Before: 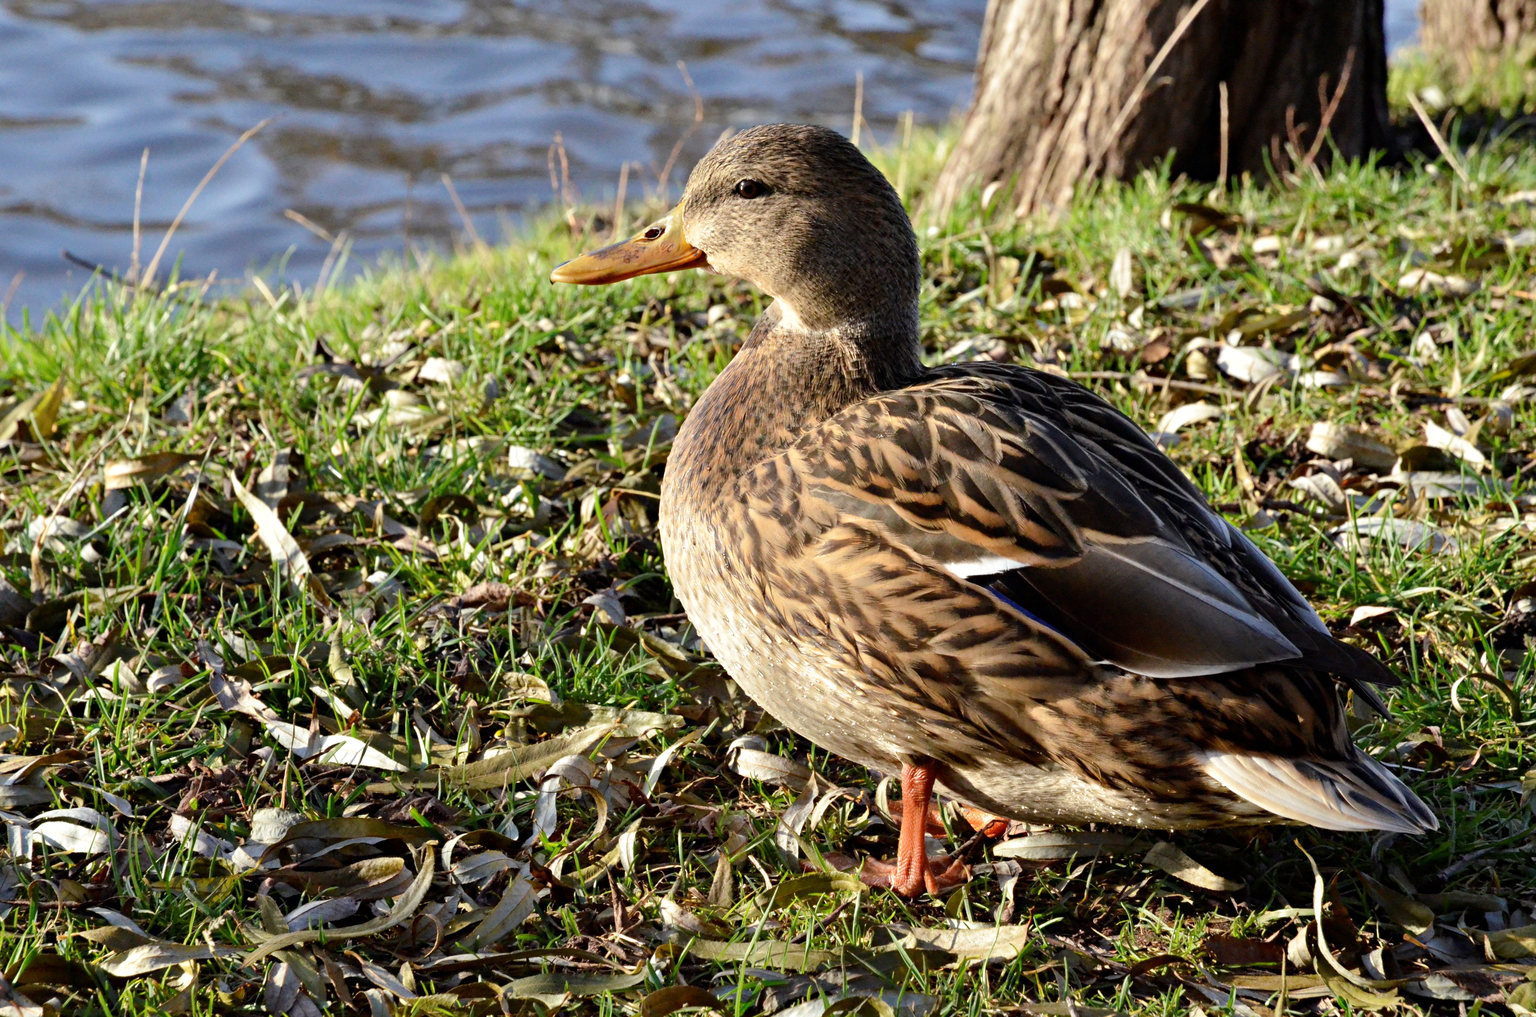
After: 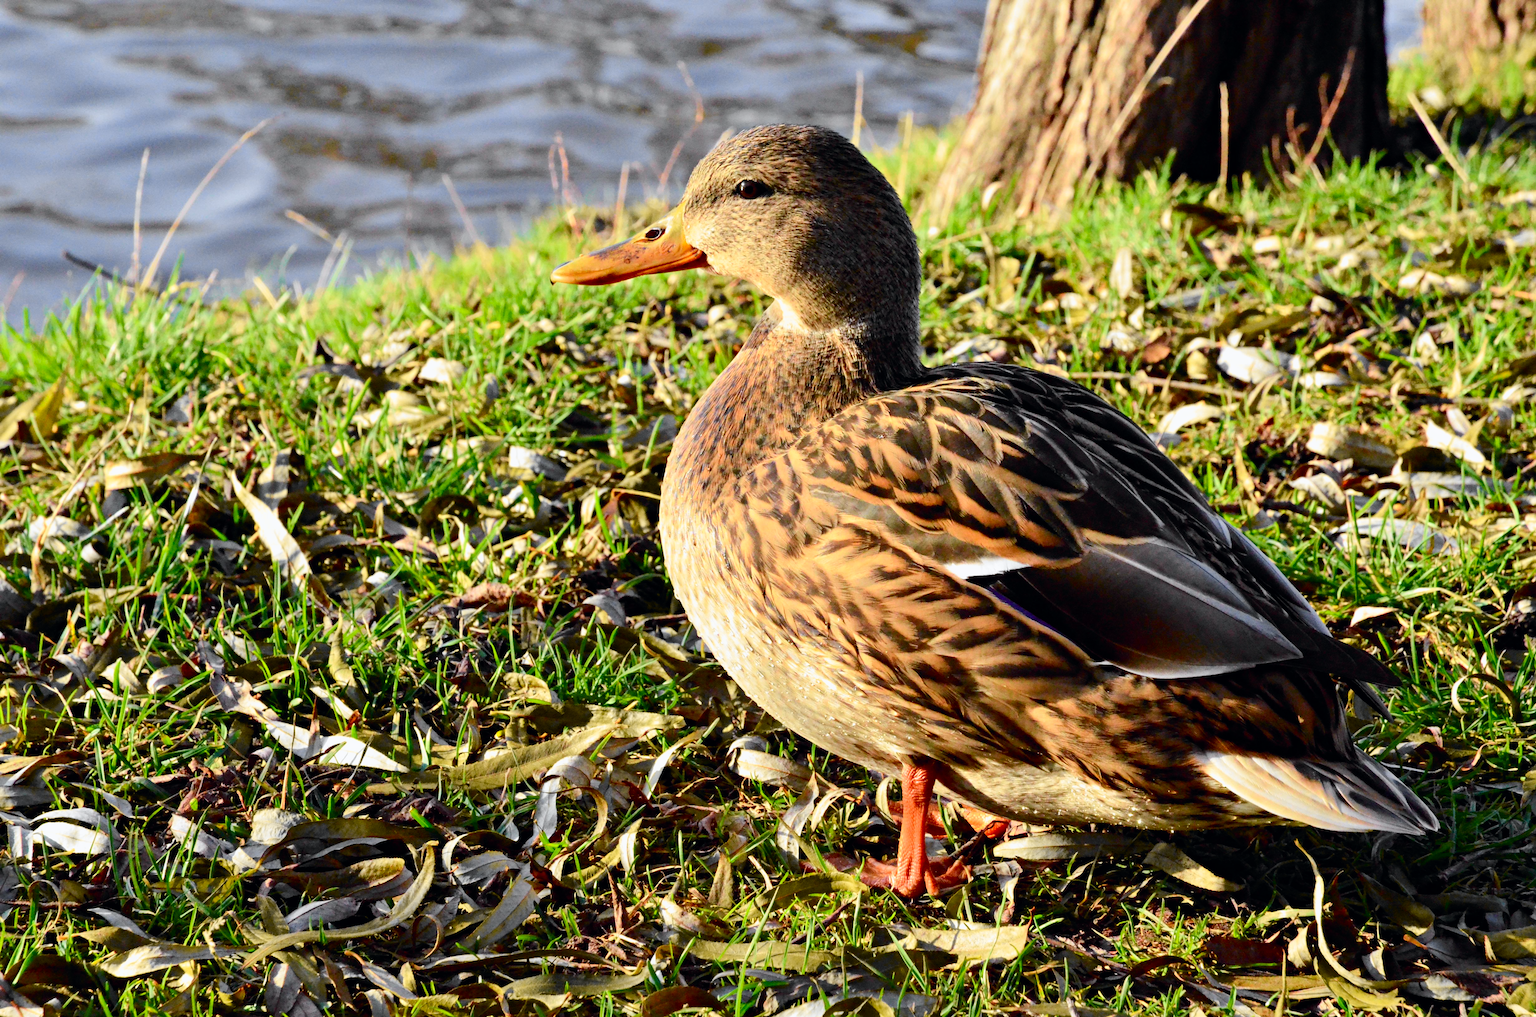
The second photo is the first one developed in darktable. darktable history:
tone curve: curves: ch0 [(0, 0) (0.071, 0.047) (0.266, 0.26) (0.491, 0.552) (0.753, 0.818) (1, 0.983)]; ch1 [(0, 0) (0.346, 0.307) (0.408, 0.369) (0.463, 0.443) (0.482, 0.493) (0.502, 0.5) (0.517, 0.518) (0.546, 0.576) (0.588, 0.643) (0.651, 0.709) (1, 1)]; ch2 [(0, 0) (0.346, 0.34) (0.434, 0.46) (0.485, 0.494) (0.5, 0.494) (0.517, 0.503) (0.535, 0.545) (0.583, 0.634) (0.625, 0.686) (1, 1)], color space Lab, independent channels, preserve colors none
